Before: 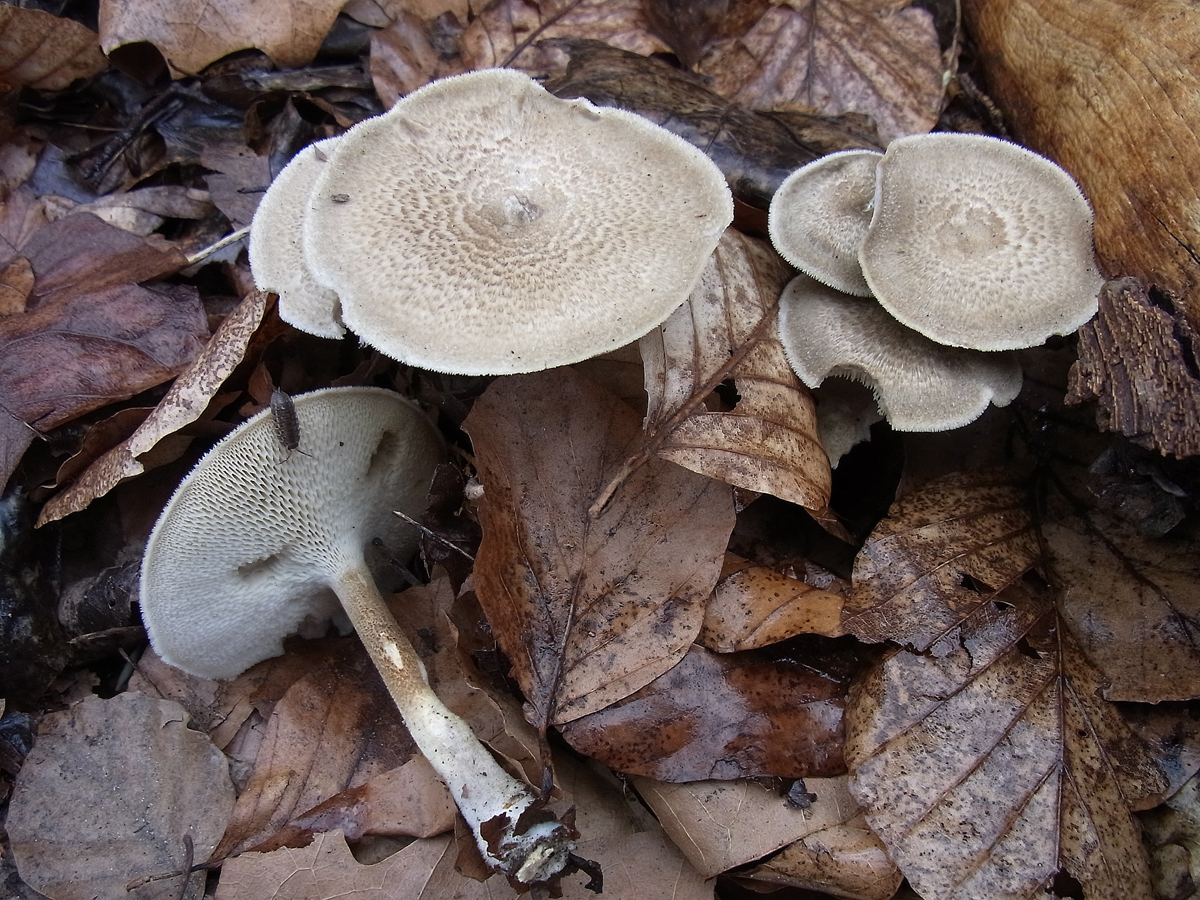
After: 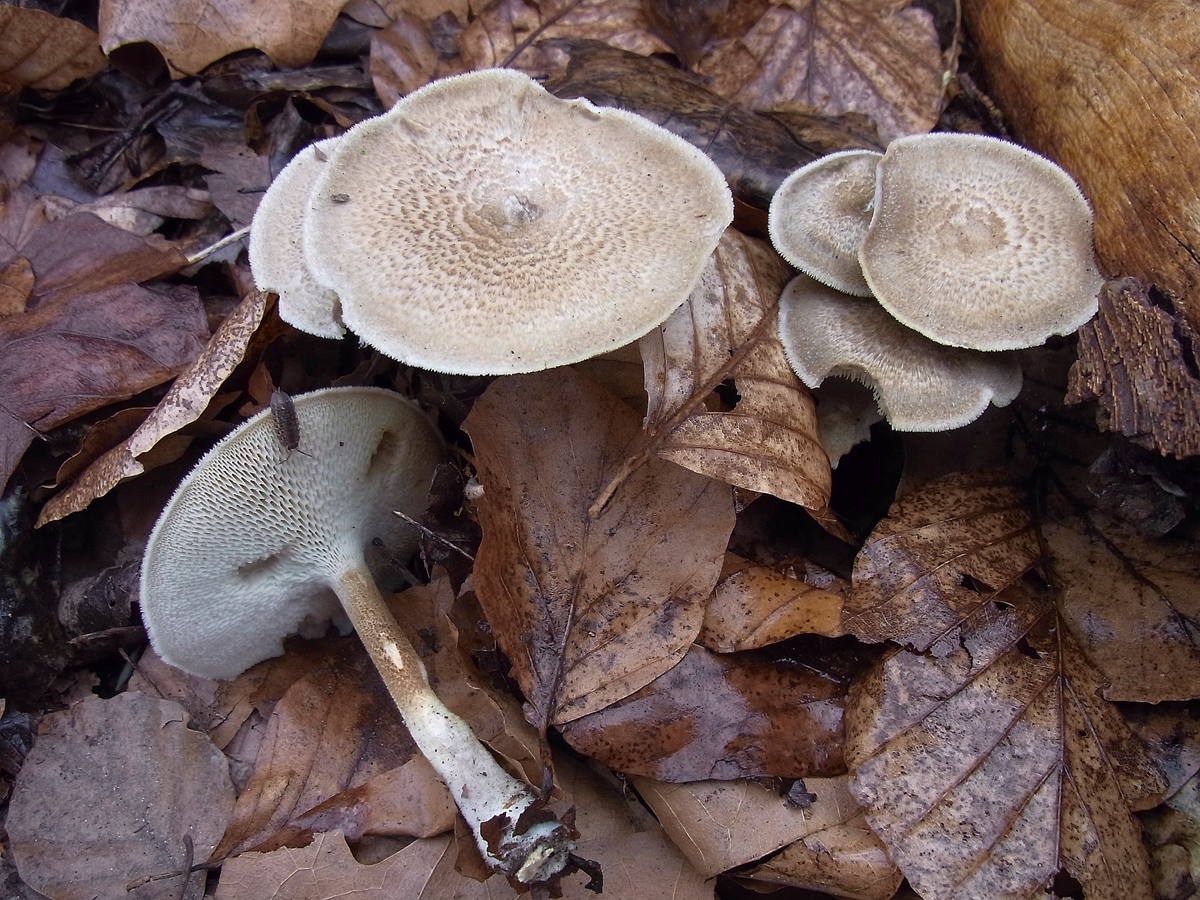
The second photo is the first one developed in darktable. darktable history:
tone curve: curves: ch0 [(0, 0) (0.15, 0.17) (0.452, 0.437) (0.611, 0.588) (0.751, 0.749) (1, 1)]; ch1 [(0, 0) (0.325, 0.327) (0.413, 0.442) (0.475, 0.467) (0.512, 0.522) (0.541, 0.55) (0.617, 0.612) (0.695, 0.697) (1, 1)]; ch2 [(0, 0) (0.386, 0.397) (0.452, 0.459) (0.505, 0.498) (0.536, 0.546) (0.574, 0.571) (0.633, 0.653) (1, 1)], color space Lab, independent channels, preserve colors none
